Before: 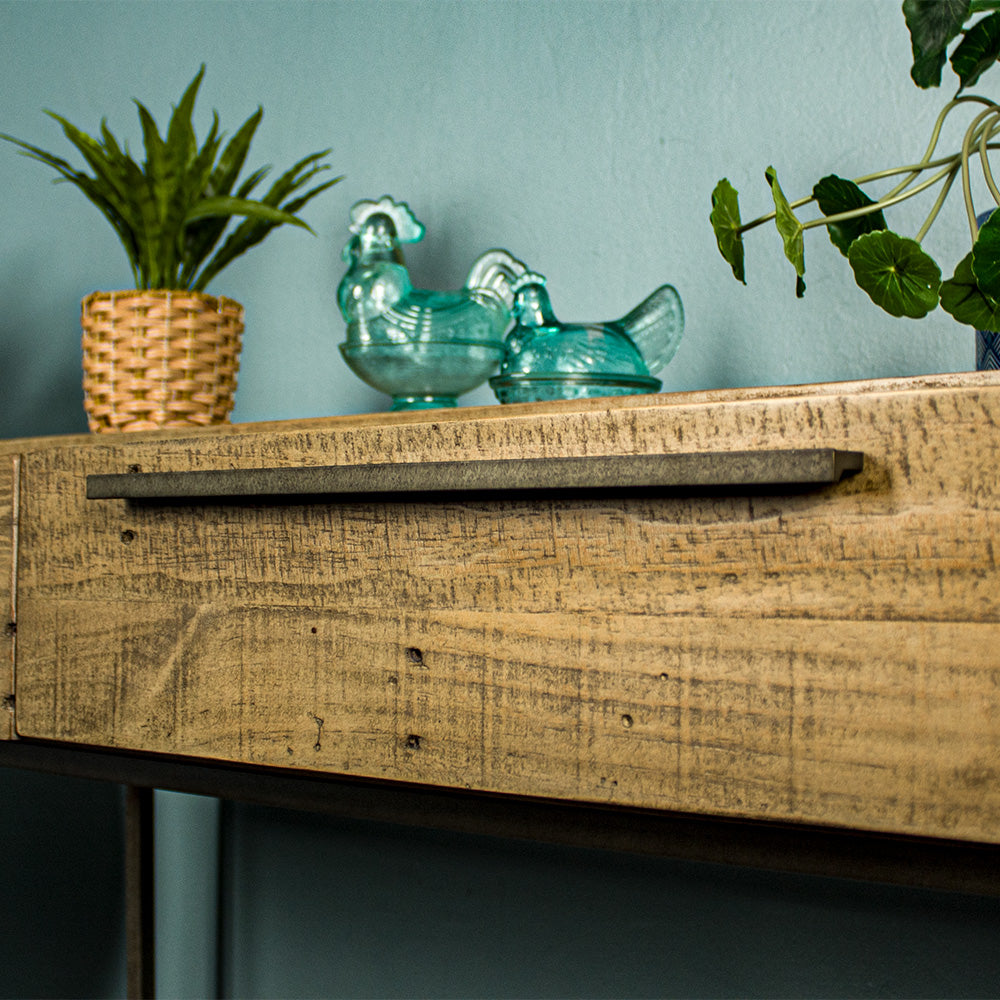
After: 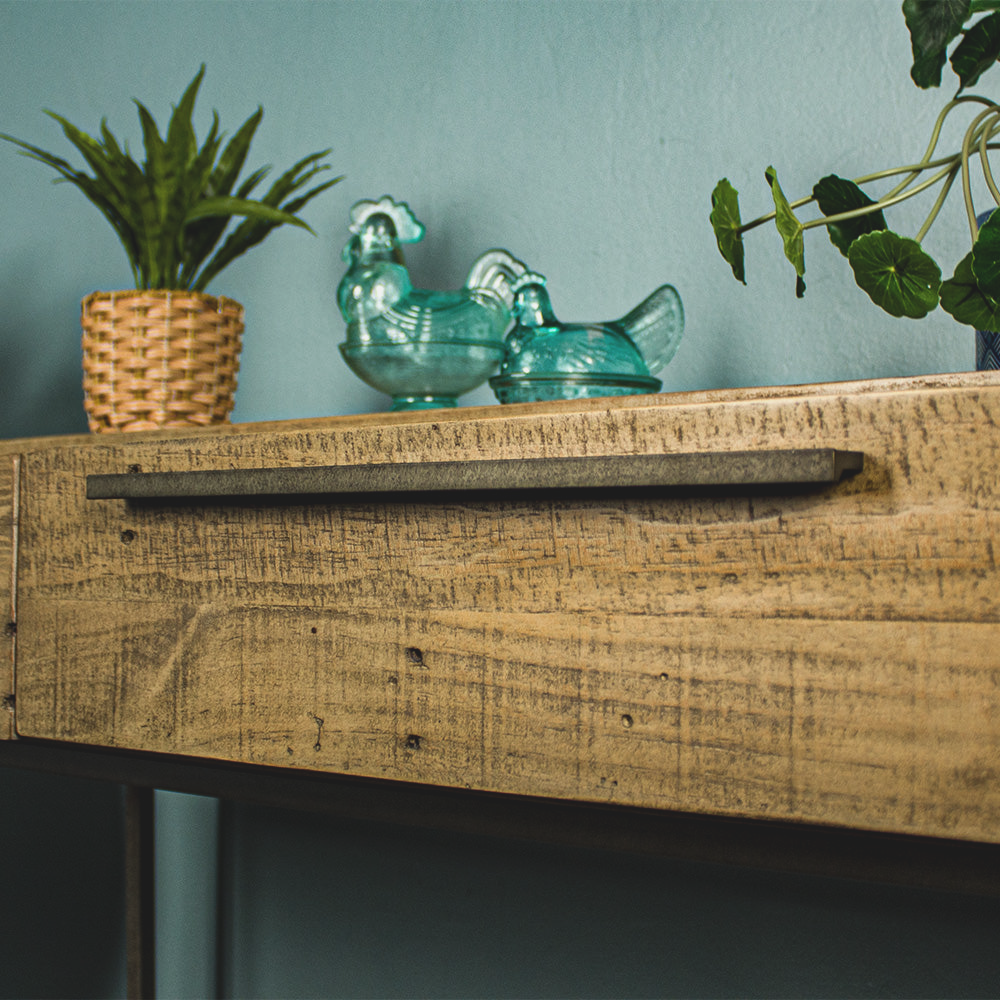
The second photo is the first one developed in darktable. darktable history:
exposure: black level correction -0.013, exposure -0.195 EV, compensate highlight preservation false
